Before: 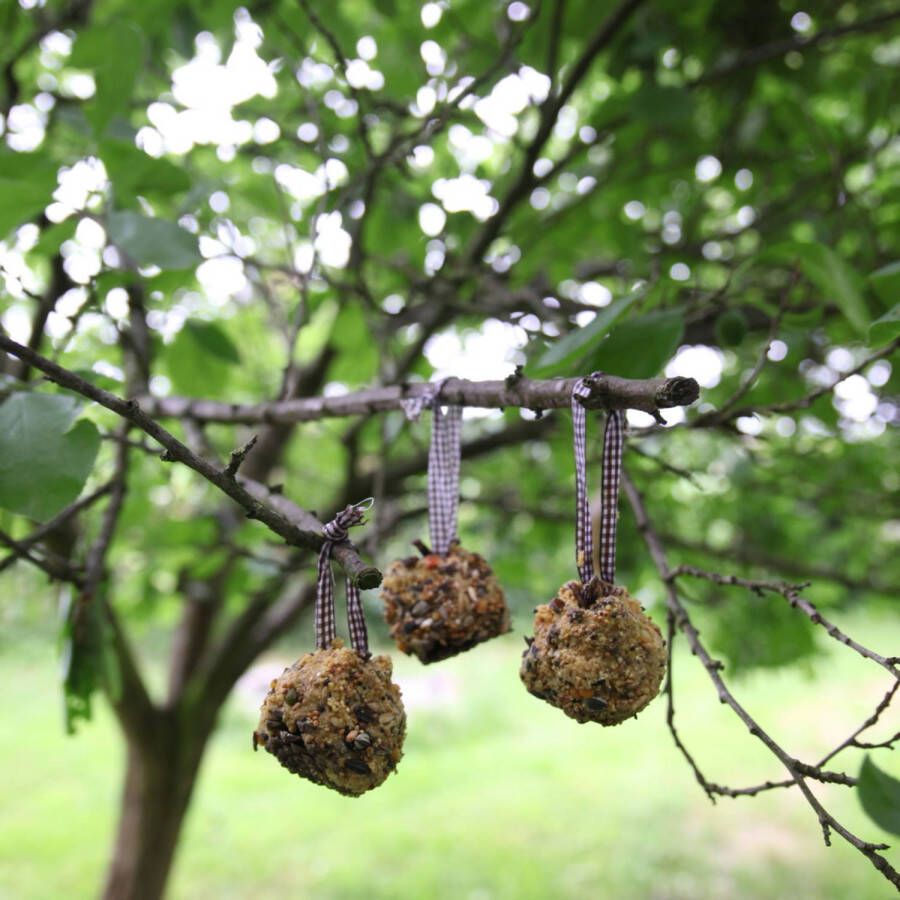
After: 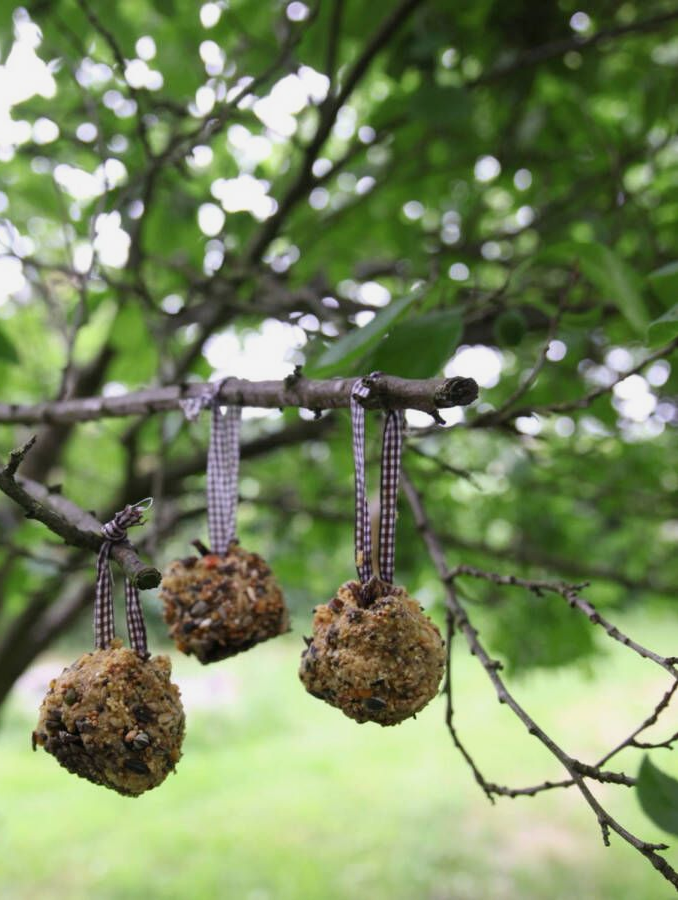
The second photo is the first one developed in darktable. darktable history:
crop and rotate: left 24.6%
exposure: exposure -0.153 EV, compensate highlight preservation false
